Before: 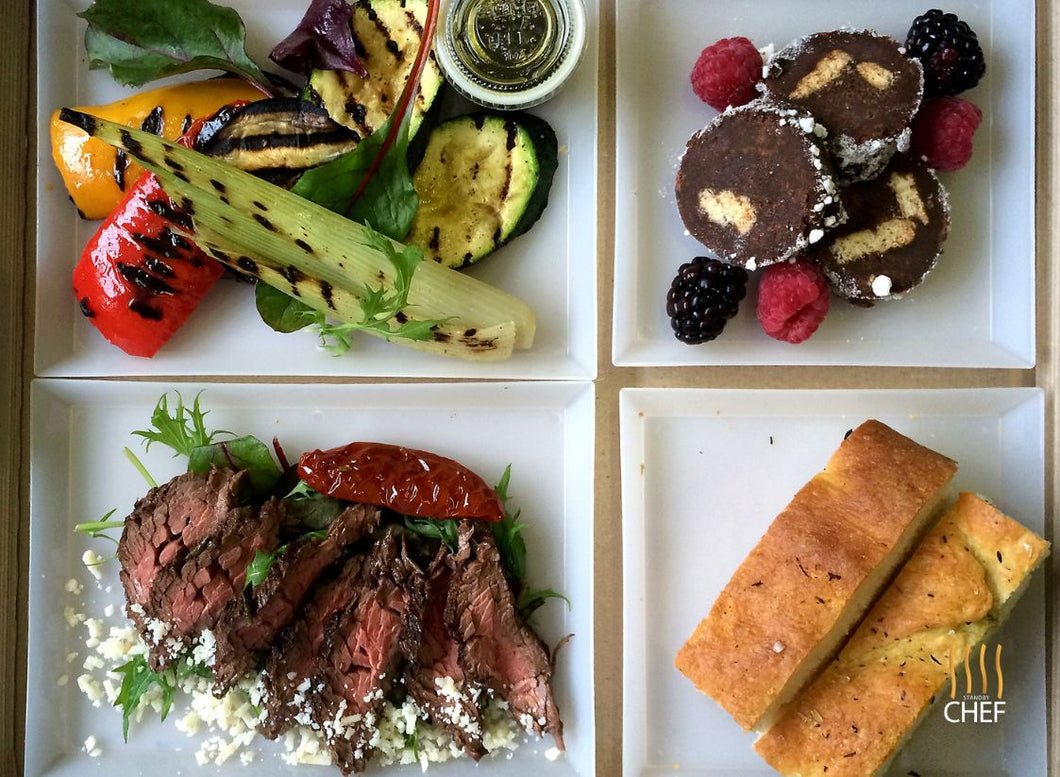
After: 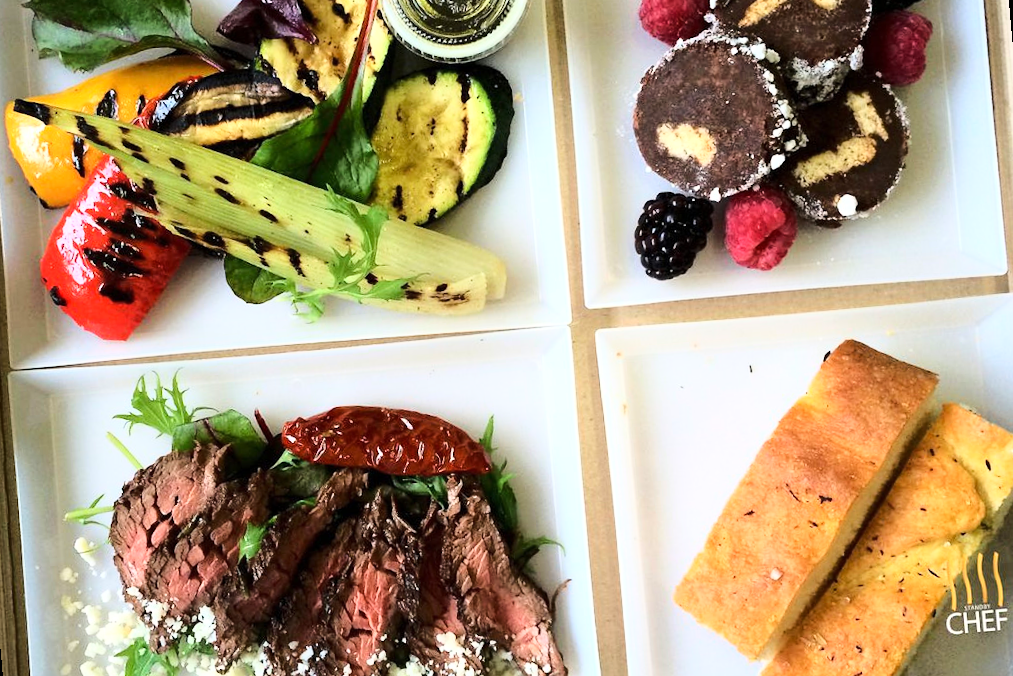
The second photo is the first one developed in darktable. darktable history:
rotate and perspective: rotation -5°, crop left 0.05, crop right 0.952, crop top 0.11, crop bottom 0.89
base curve: curves: ch0 [(0, 0) (0.032, 0.037) (0.105, 0.228) (0.435, 0.76) (0.856, 0.983) (1, 1)]
